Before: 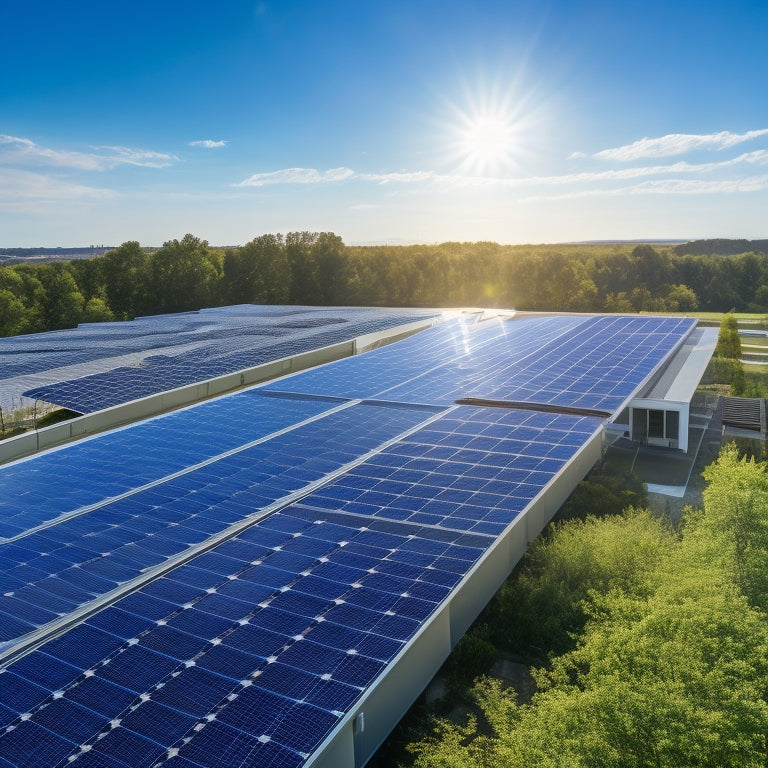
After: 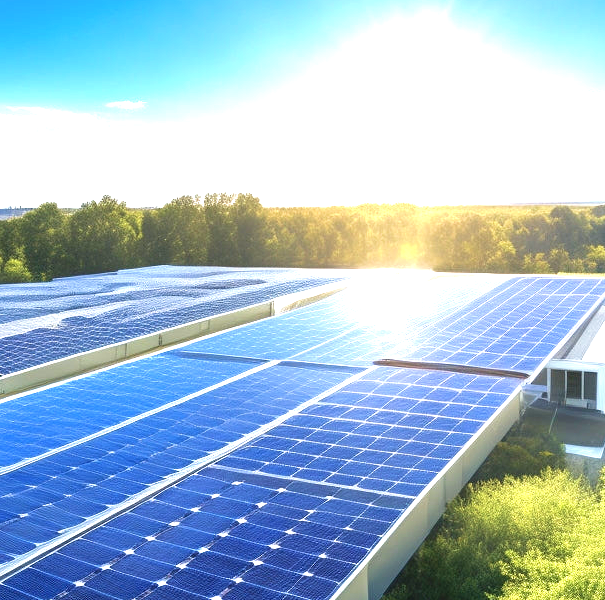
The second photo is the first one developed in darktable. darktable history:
velvia: on, module defaults
crop and rotate: left 10.77%, top 5.1%, right 10.41%, bottom 16.76%
exposure: black level correction 0, exposure 1.5 EV, compensate highlight preservation false
